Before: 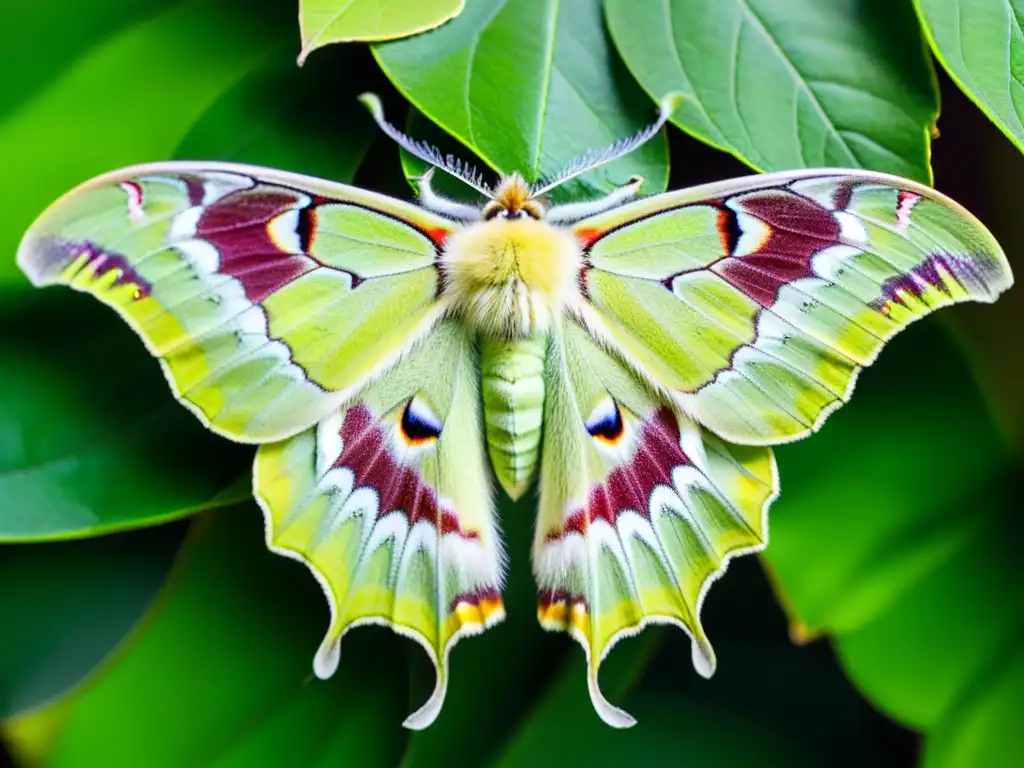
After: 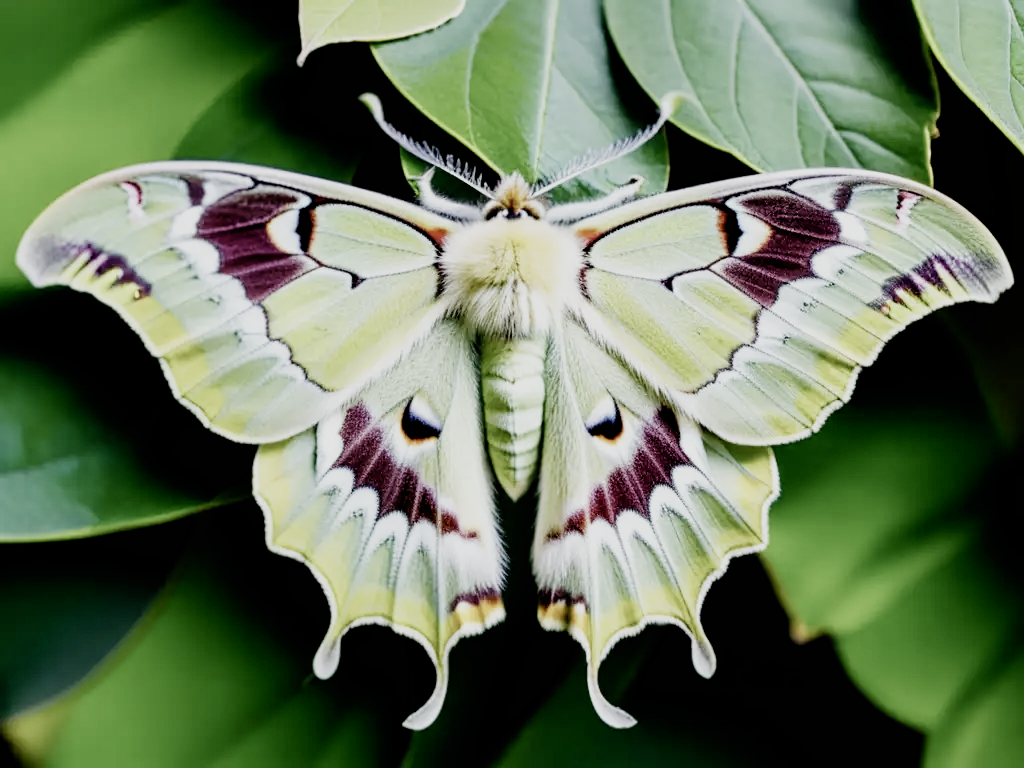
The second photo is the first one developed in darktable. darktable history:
filmic rgb: black relative exposure -5 EV, white relative exposure 3.98 EV, threshold 3.05 EV, hardness 2.88, contrast 1.3, highlights saturation mix -28.84%, preserve chrominance no, color science v4 (2020), contrast in shadows soft, enable highlight reconstruction true
